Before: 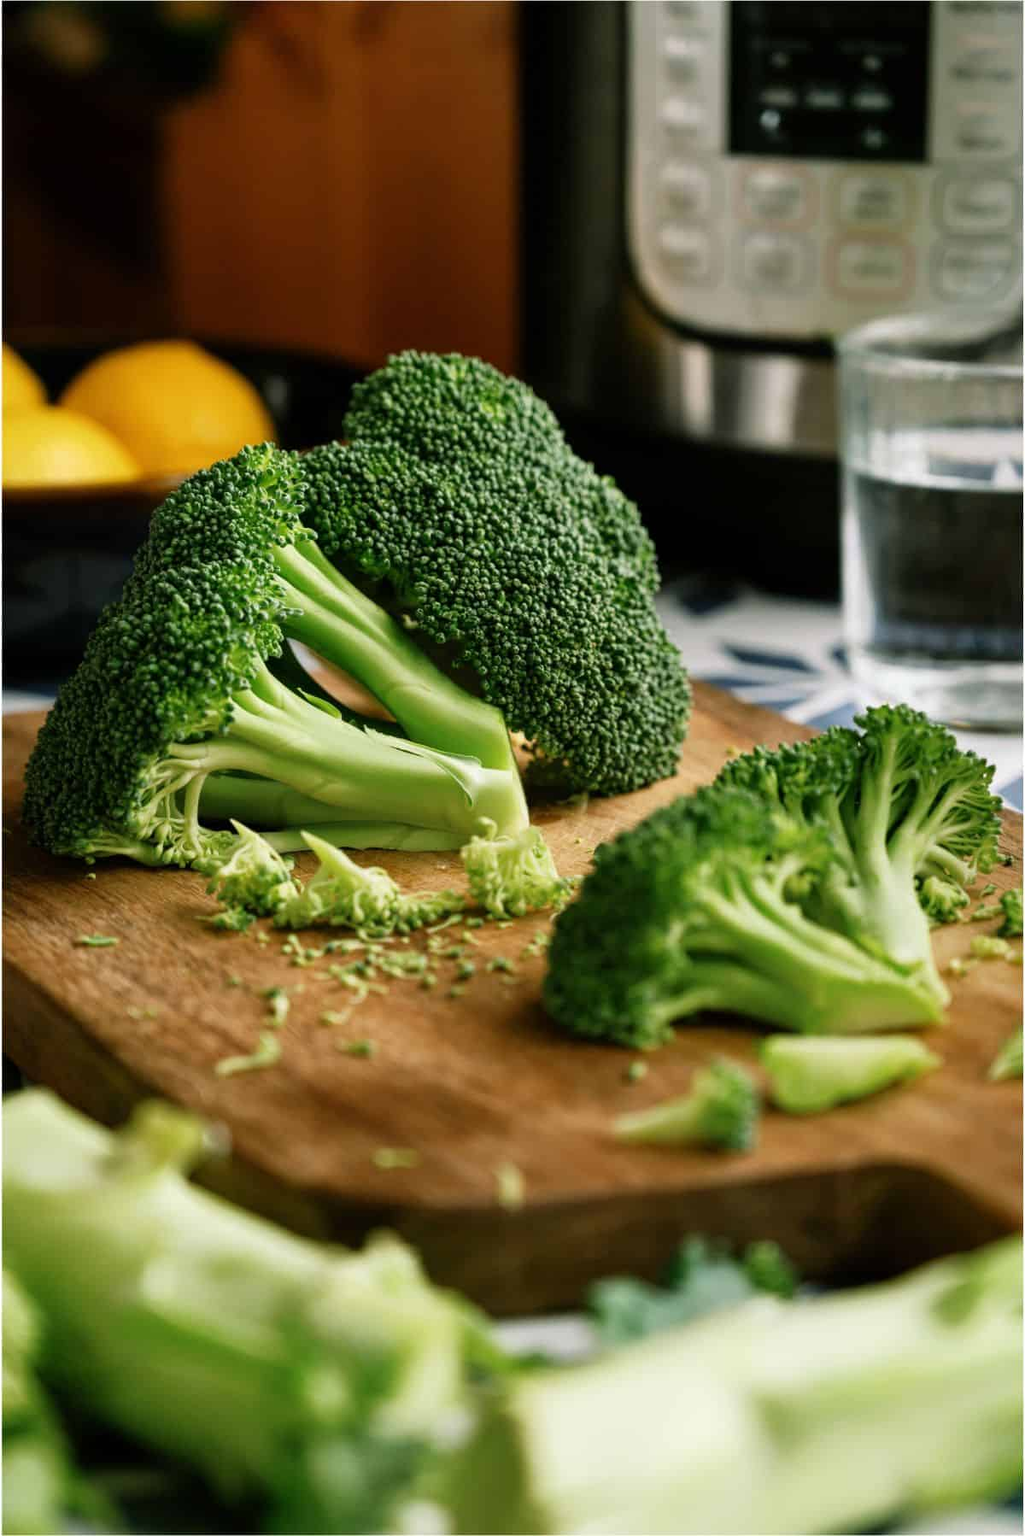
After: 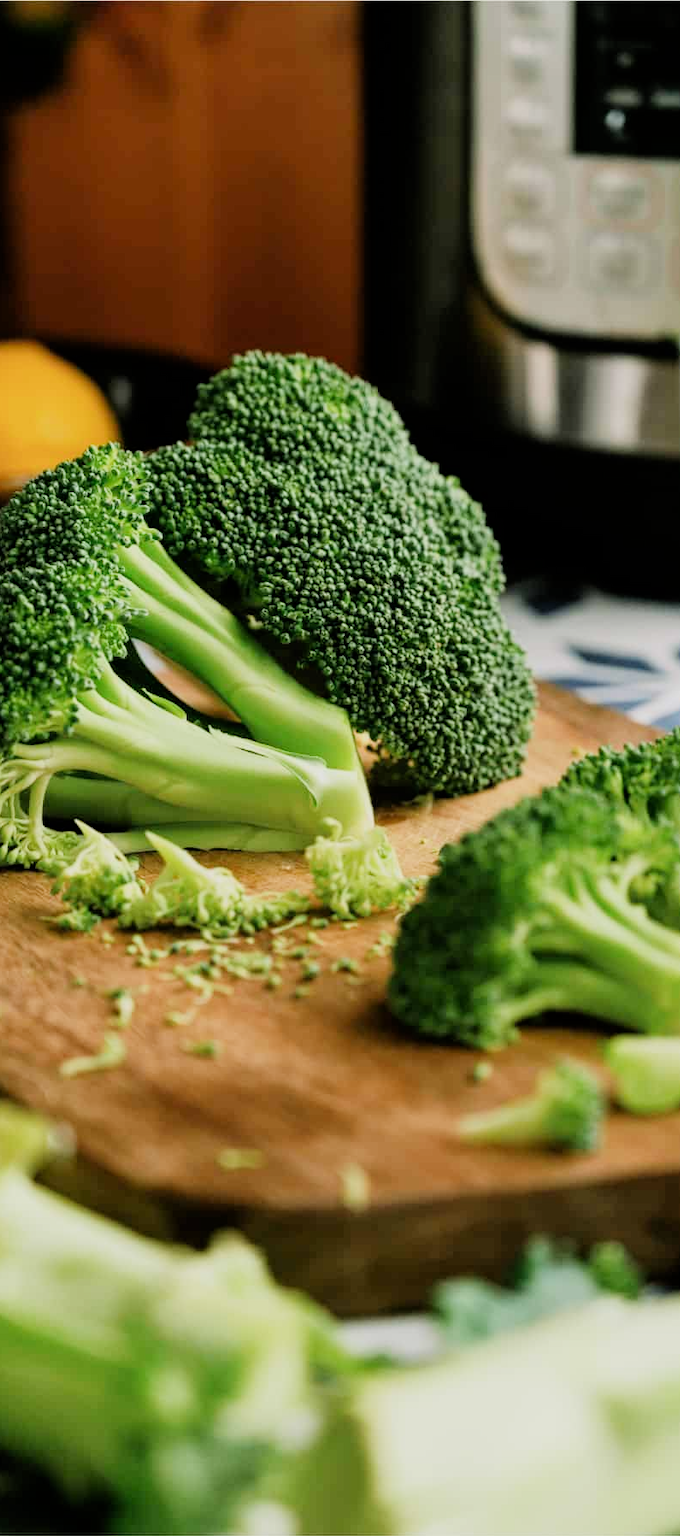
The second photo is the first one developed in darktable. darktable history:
filmic rgb: black relative exposure -7.65 EV, white relative exposure 4.56 EV, hardness 3.61
exposure: exposure 0.569 EV, compensate exposure bias true, compensate highlight preservation false
crop and rotate: left 15.209%, right 18.444%
